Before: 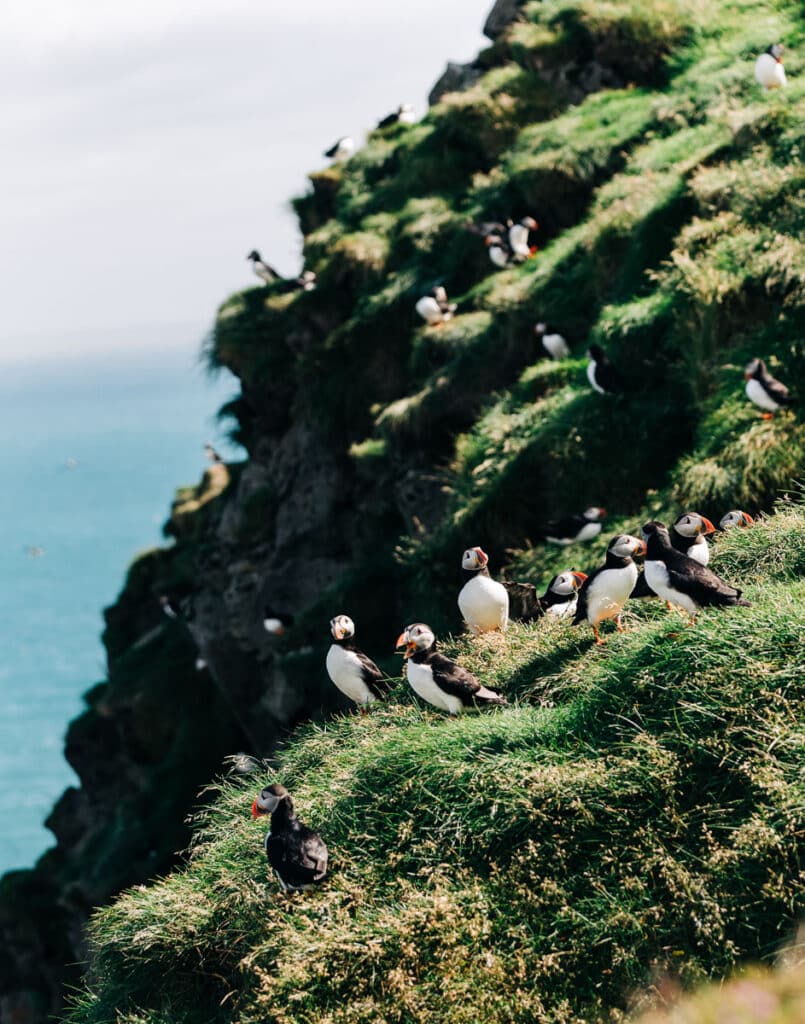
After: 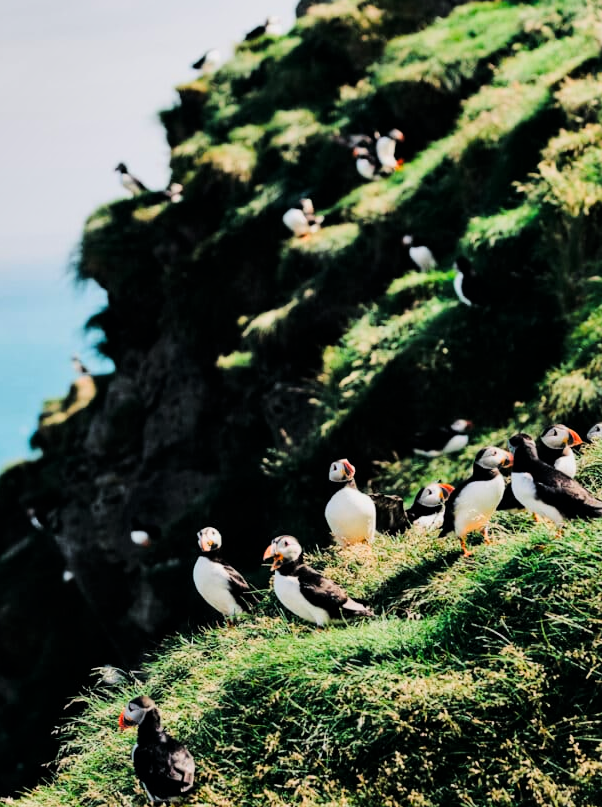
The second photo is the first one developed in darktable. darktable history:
crop: left 16.59%, top 8.632%, right 8.526%, bottom 12.531%
tone curve: curves: ch0 [(0, 0) (0.049, 0.01) (0.154, 0.081) (0.491, 0.56) (0.739, 0.794) (0.992, 0.937)]; ch1 [(0, 0) (0.172, 0.123) (0.317, 0.272) (0.401, 0.422) (0.499, 0.497) (0.531, 0.54) (0.615, 0.603) (0.741, 0.783) (1, 1)]; ch2 [(0, 0) (0.411, 0.424) (0.462, 0.464) (0.502, 0.489) (0.544, 0.551) (0.686, 0.638) (1, 1)], color space Lab, linked channels
shadows and highlights: shadows 33.45, highlights -46.53, compress 49.89%, soften with gaussian
color balance rgb: linear chroma grading › global chroma 9.873%, perceptual saturation grading › global saturation 0.879%, perceptual saturation grading › mid-tones 11.464%
